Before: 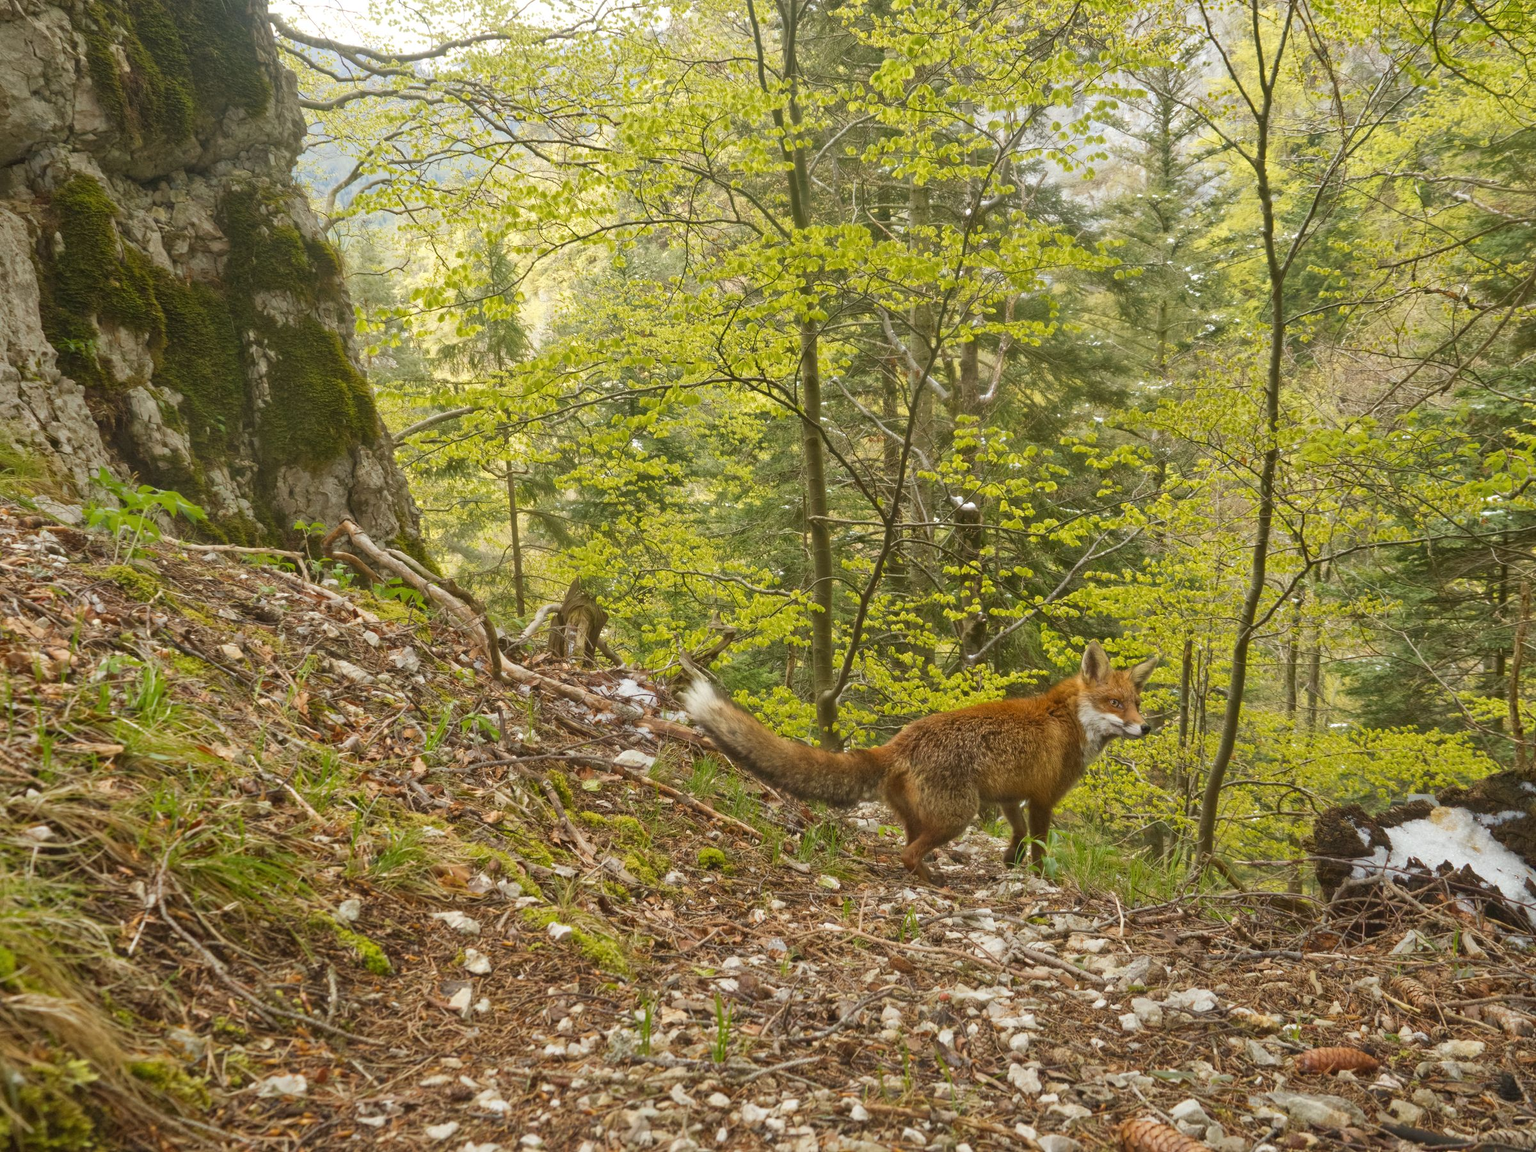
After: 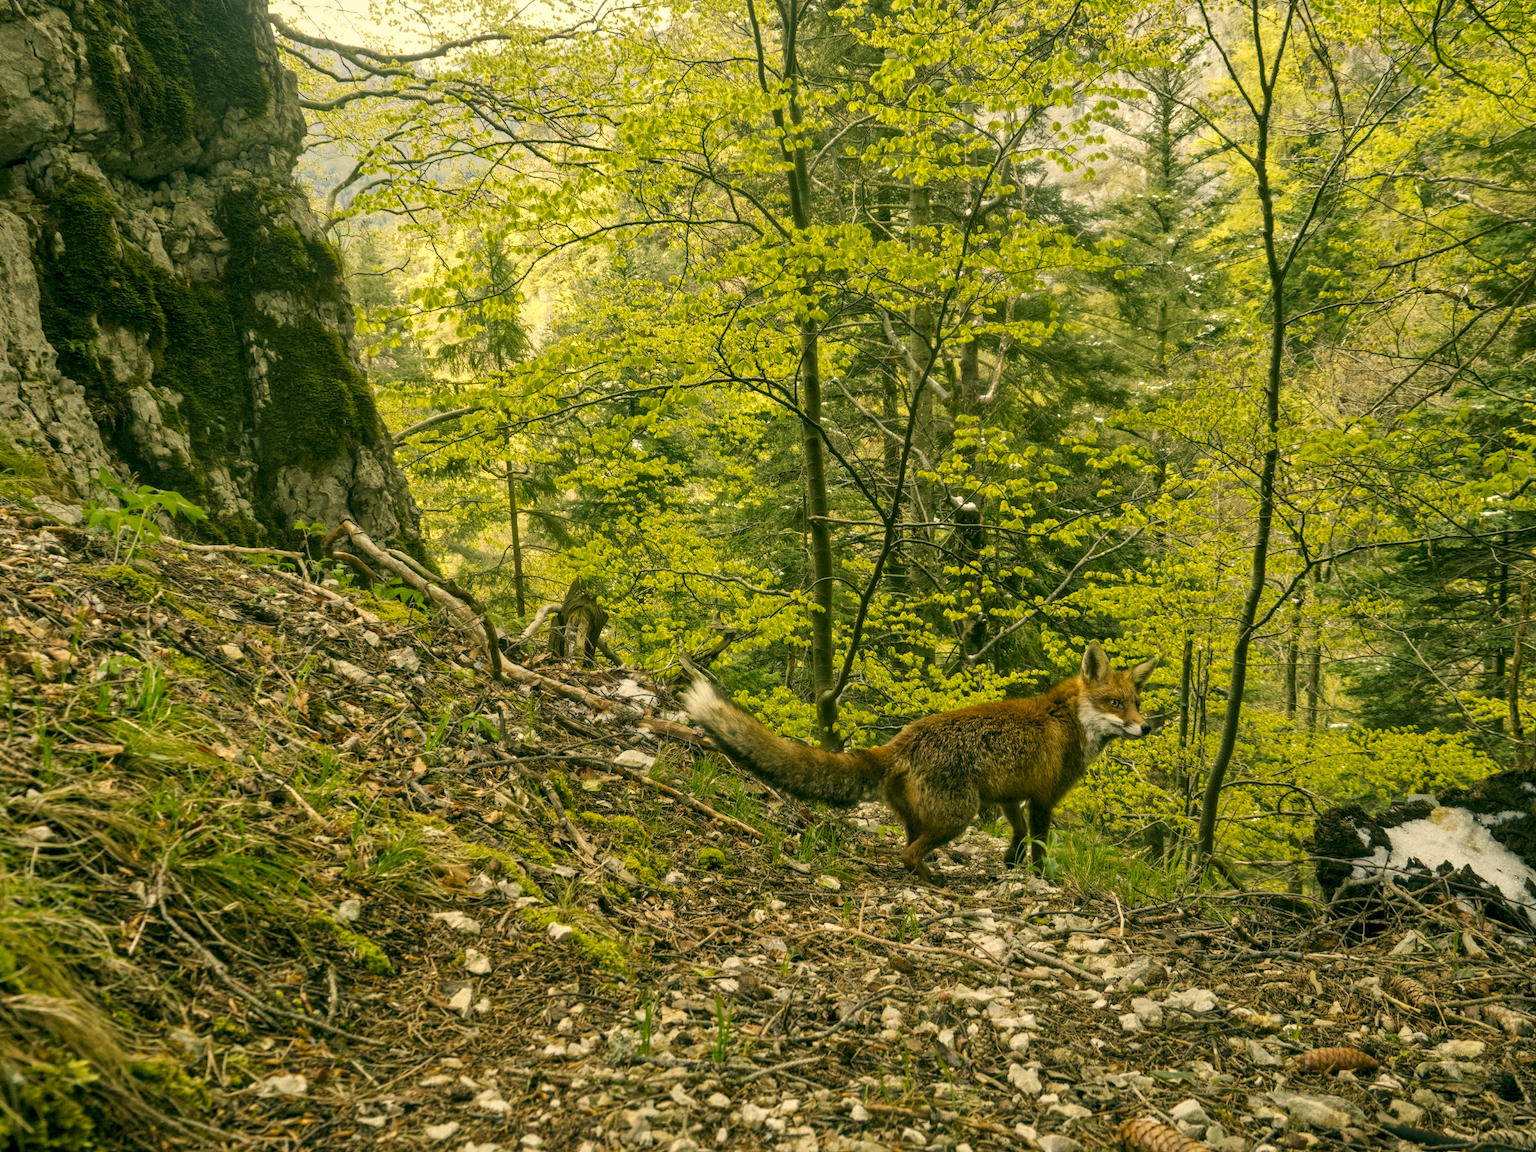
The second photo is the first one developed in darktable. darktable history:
local contrast: on, module defaults
levels: mode automatic, black 0.023%, white 99.97%, levels [0.062, 0.494, 0.925]
color correction: highlights a* 5.3, highlights b* 24.26, shadows a* -15.58, shadows b* 4.02
